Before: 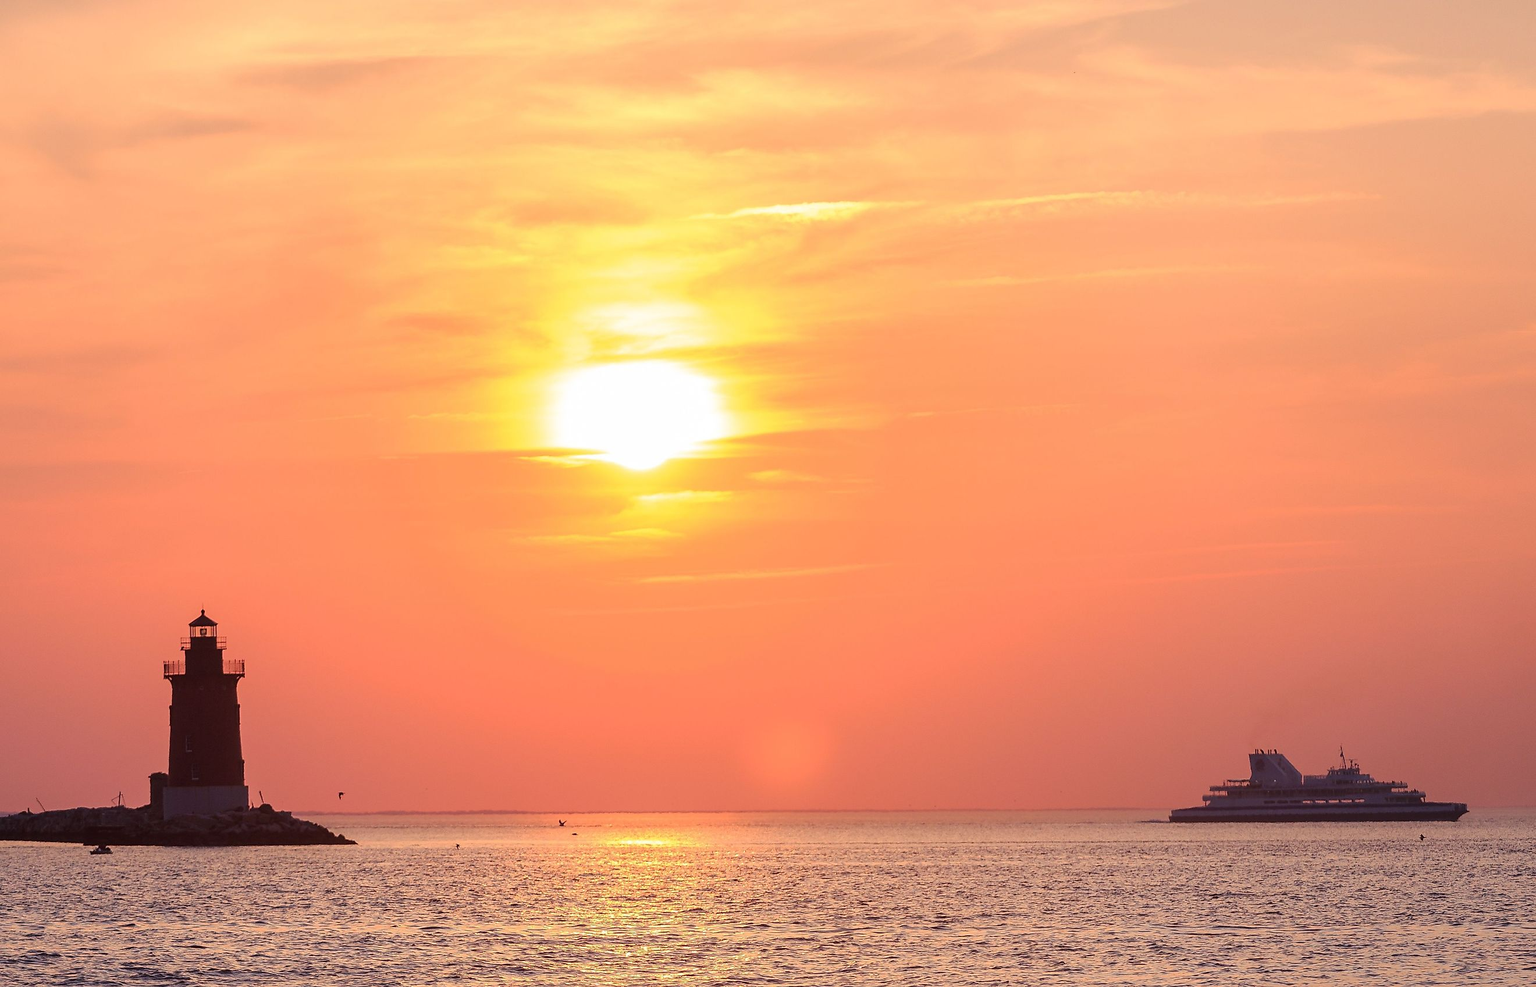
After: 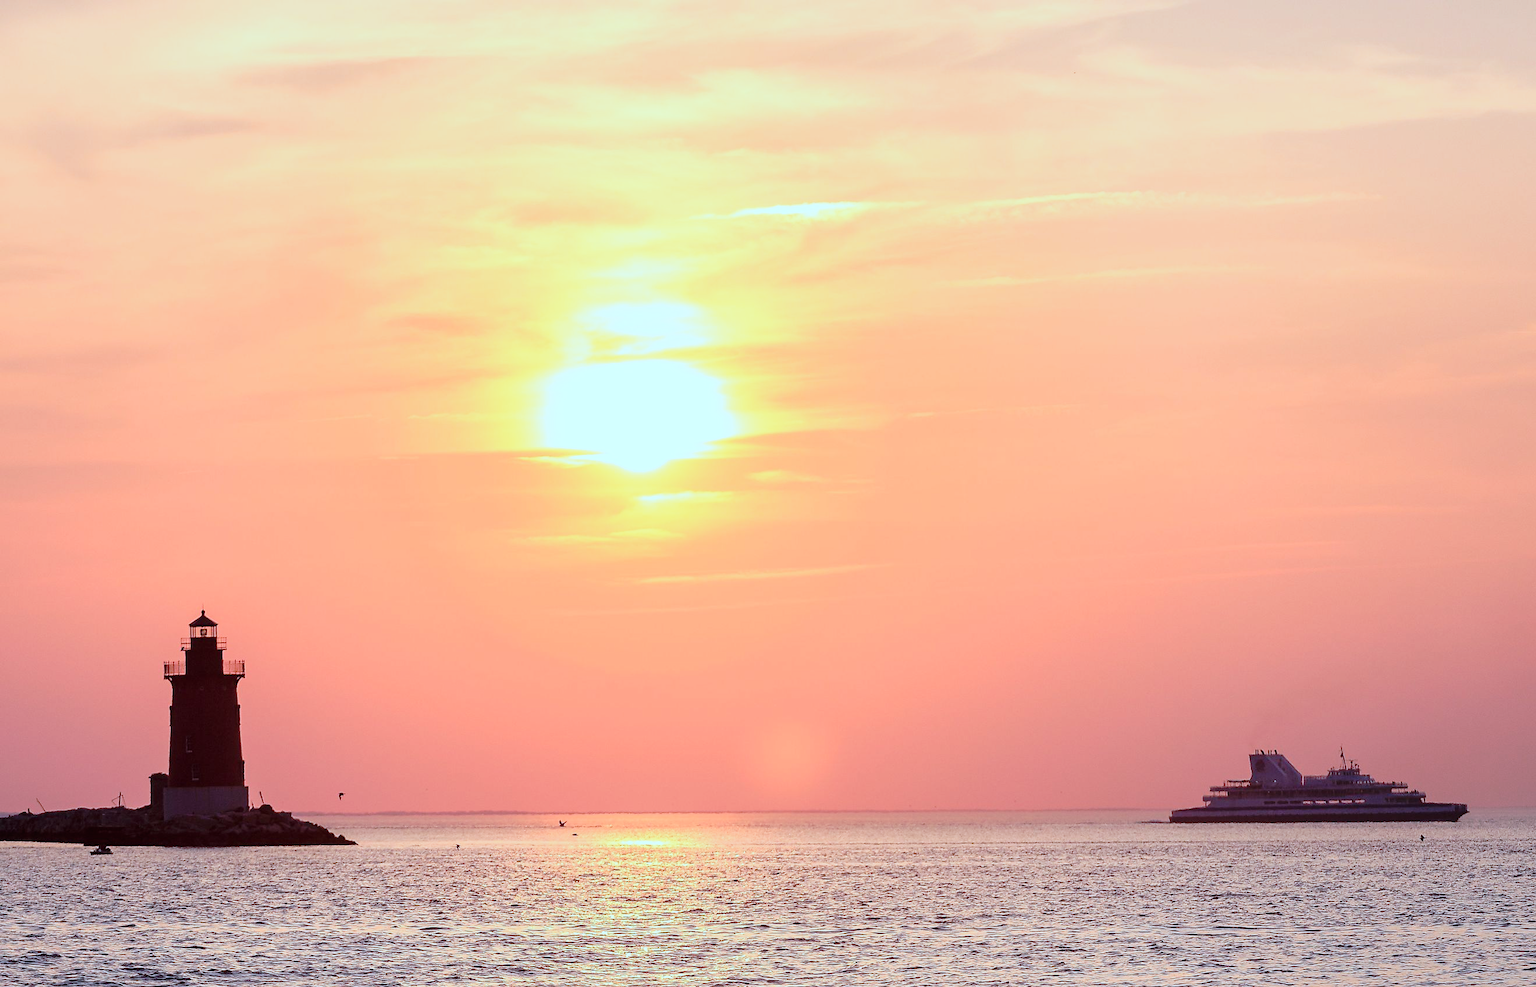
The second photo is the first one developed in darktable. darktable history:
color correction: highlights a* -10.38, highlights b* -18.71
tone curve: curves: ch0 [(0, 0) (0.062, 0.023) (0.168, 0.142) (0.359, 0.44) (0.469, 0.544) (0.634, 0.722) (0.839, 0.909) (0.998, 0.978)]; ch1 [(0, 0) (0.437, 0.453) (0.472, 0.47) (0.502, 0.504) (0.527, 0.546) (0.568, 0.619) (0.608, 0.665) (0.669, 0.748) (0.859, 0.899) (1, 1)]; ch2 [(0, 0) (0.33, 0.301) (0.421, 0.443) (0.473, 0.498) (0.509, 0.5) (0.535, 0.564) (0.575, 0.625) (0.608, 0.676) (1, 1)], preserve colors none
